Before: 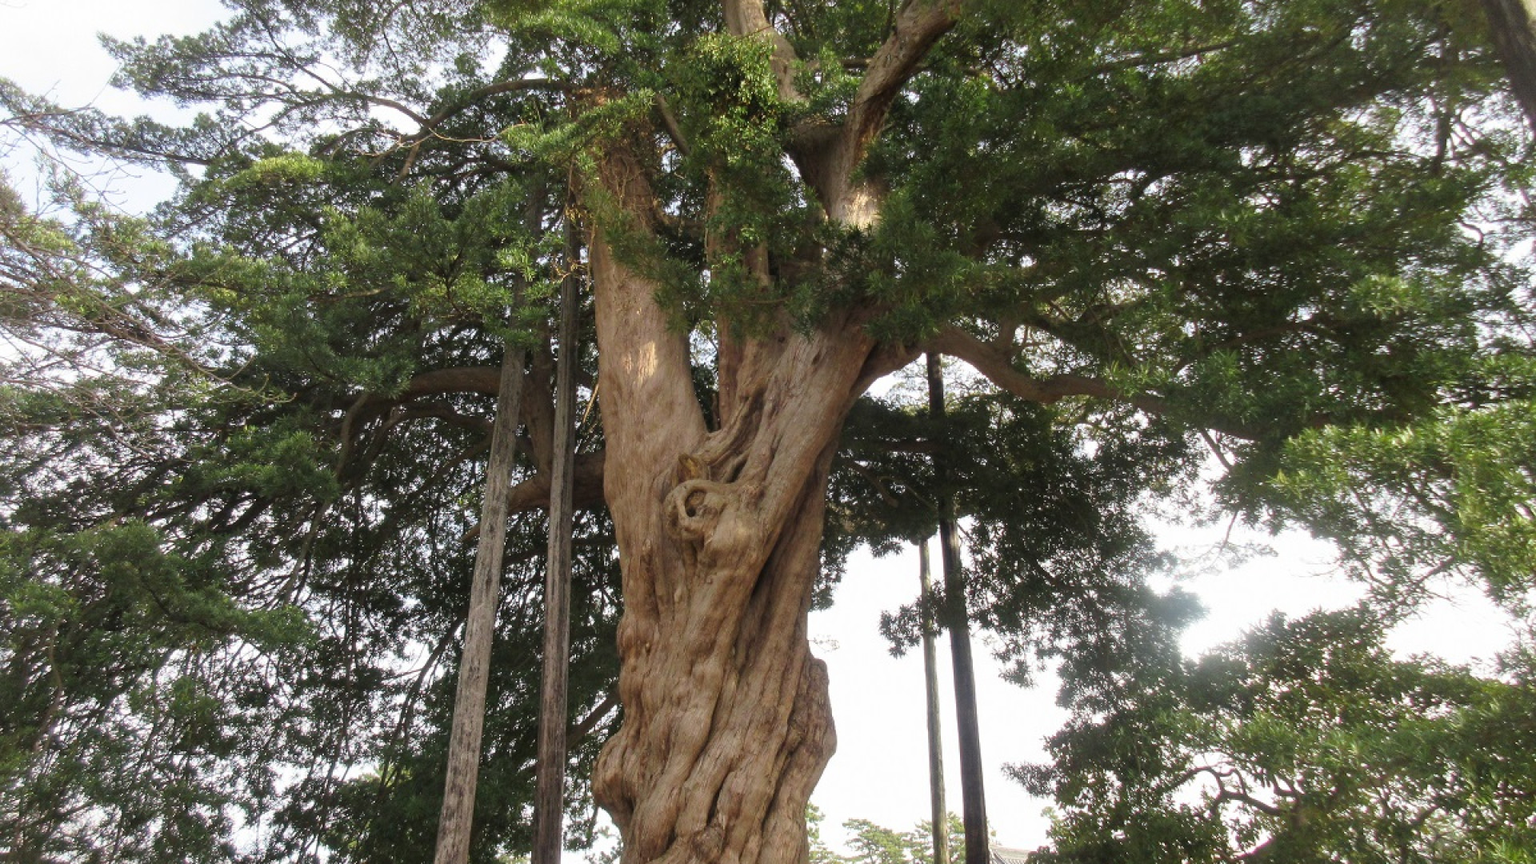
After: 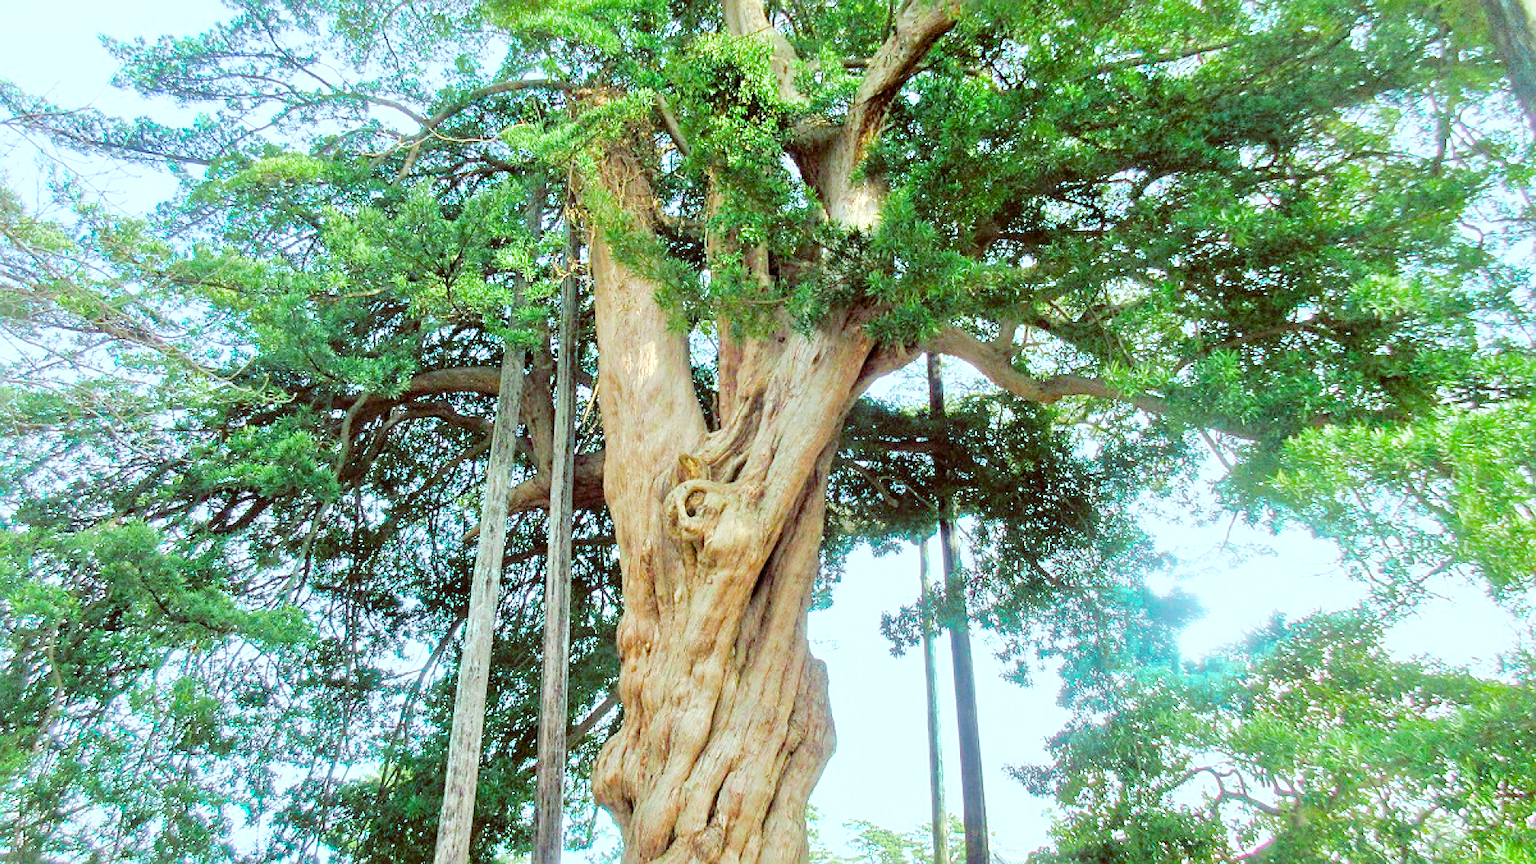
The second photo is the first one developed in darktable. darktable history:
levels: levels [0, 0.397, 0.955]
filmic rgb: black relative exposure -7.65 EV, white relative exposure 4.56 EV, hardness 3.61
sharpen: on, module defaults
tone equalizer: -7 EV 0.15 EV, -6 EV 0.6 EV, -5 EV 1.15 EV, -4 EV 1.33 EV, -3 EV 1.15 EV, -2 EV 0.6 EV, -1 EV 0.15 EV, mask exposure compensation -0.5 EV
color balance rgb: shadows lift › luminance -7.7%, shadows lift › chroma 2.13%, shadows lift › hue 200.79°, power › luminance -7.77%, power › chroma 2.27%, power › hue 220.69°, highlights gain › luminance 15.15%, highlights gain › chroma 4%, highlights gain › hue 209.35°, global offset › luminance -0.21%, global offset › chroma 0.27%, perceptual saturation grading › global saturation 24.42%, perceptual saturation grading › highlights -24.42%, perceptual saturation grading › mid-tones 24.42%, perceptual saturation grading › shadows 40%, perceptual brilliance grading › global brilliance -5%, perceptual brilliance grading › highlights 24.42%, perceptual brilliance grading › mid-tones 7%, perceptual brilliance grading › shadows -5%
color zones: curves: ch0 [(0.25, 0.5) (0.423, 0.5) (0.443, 0.5) (0.521, 0.756) (0.568, 0.5) (0.576, 0.5) (0.75, 0.5)]; ch1 [(0.25, 0.5) (0.423, 0.5) (0.443, 0.5) (0.539, 0.873) (0.624, 0.565) (0.631, 0.5) (0.75, 0.5)]
